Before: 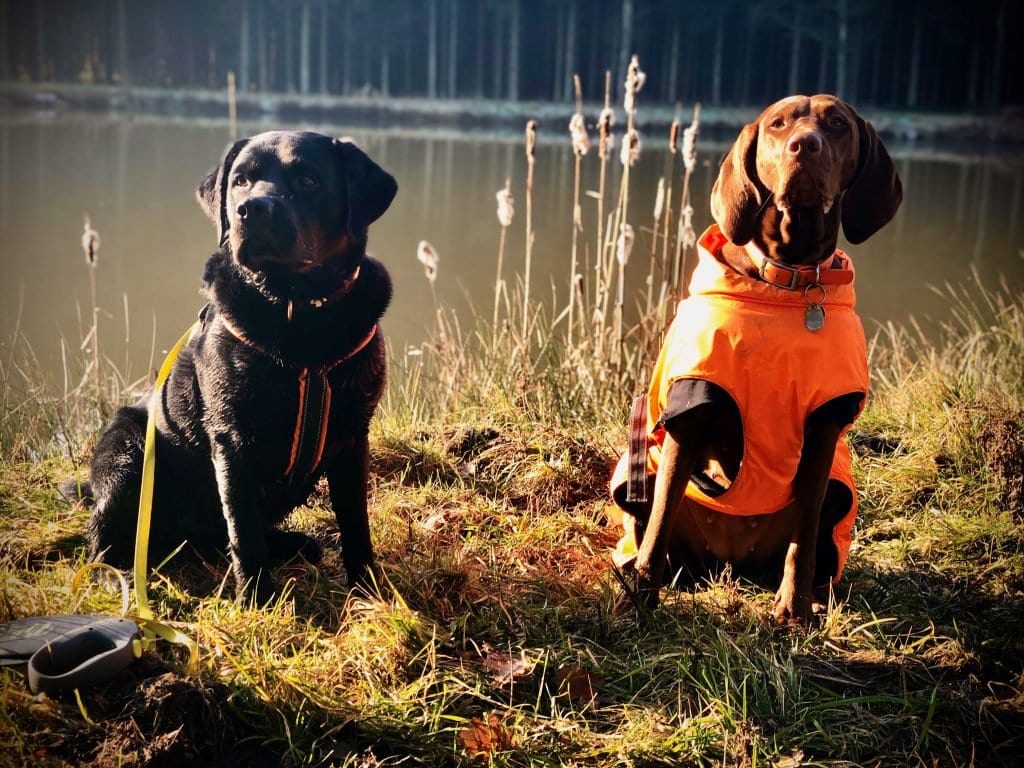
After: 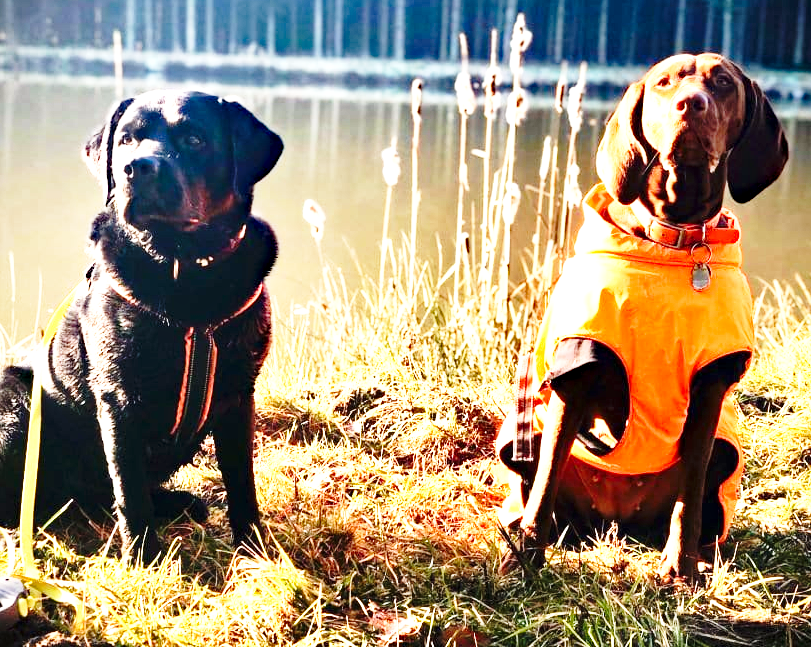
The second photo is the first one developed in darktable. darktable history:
shadows and highlights: soften with gaussian
crop: left 11.225%, top 5.381%, right 9.565%, bottom 10.314%
haze removal: strength 0.29, distance 0.25, compatibility mode true, adaptive false
exposure: black level correction 0, exposure 1.45 EV, compensate exposure bias true, compensate highlight preservation false
base curve: curves: ch0 [(0, 0) (0.028, 0.03) (0.121, 0.232) (0.46, 0.748) (0.859, 0.968) (1, 1)], preserve colors none
